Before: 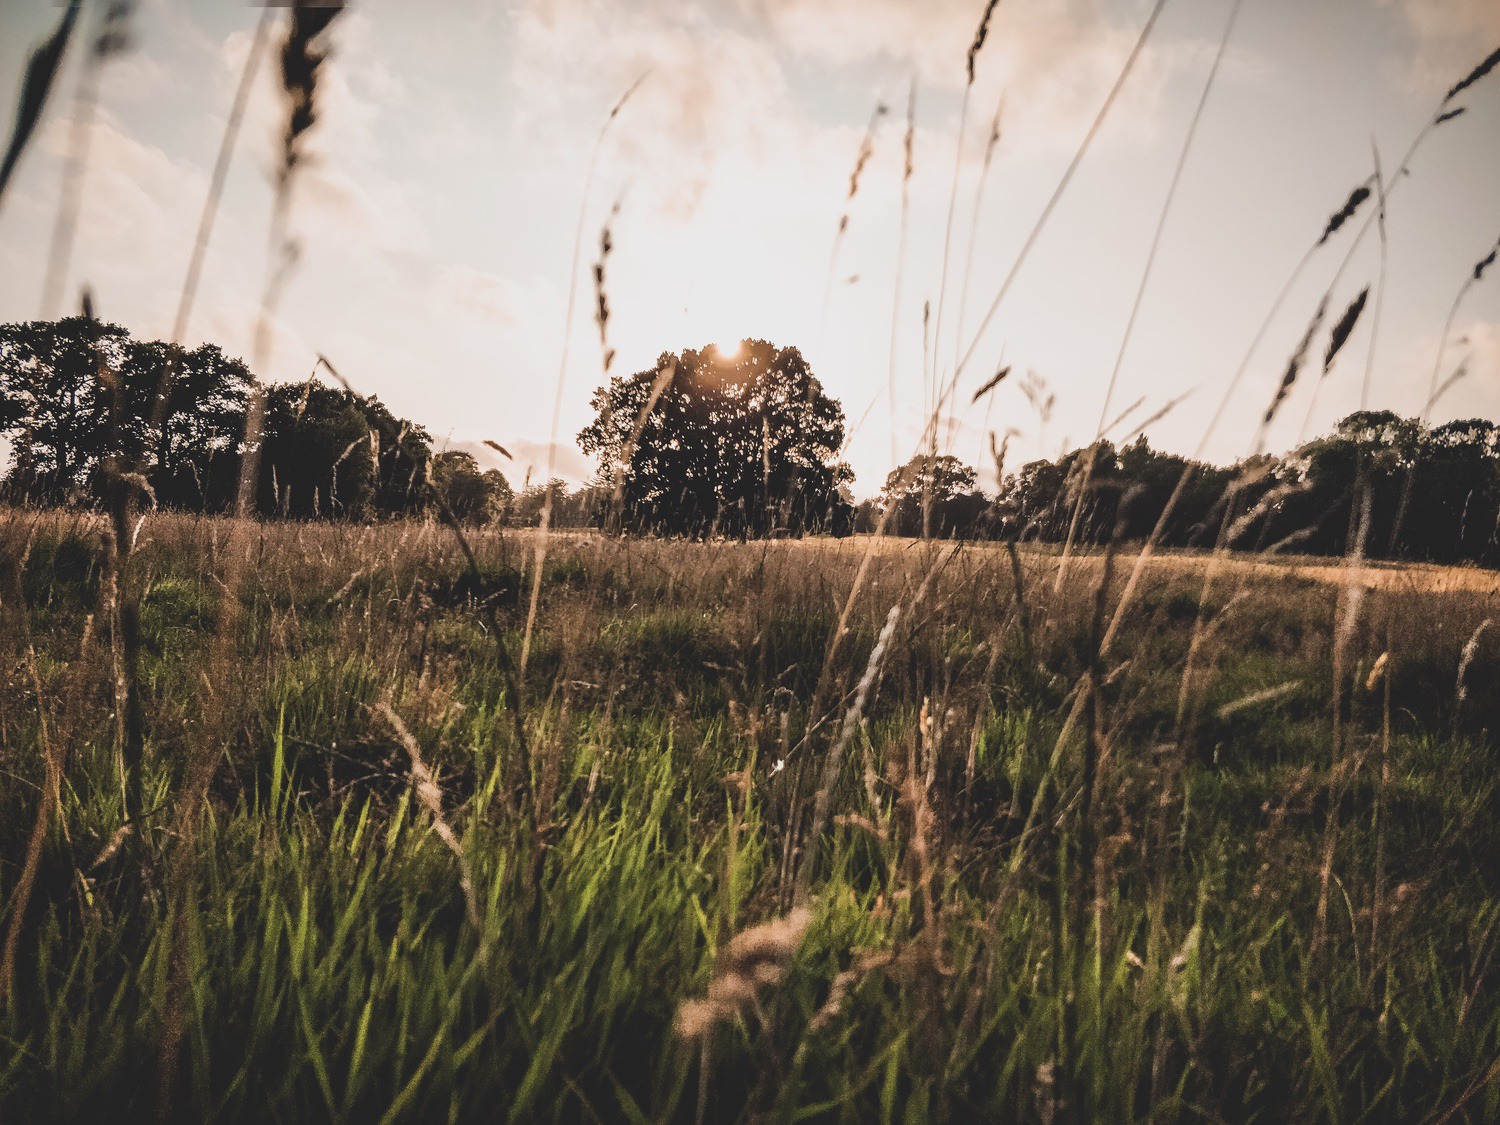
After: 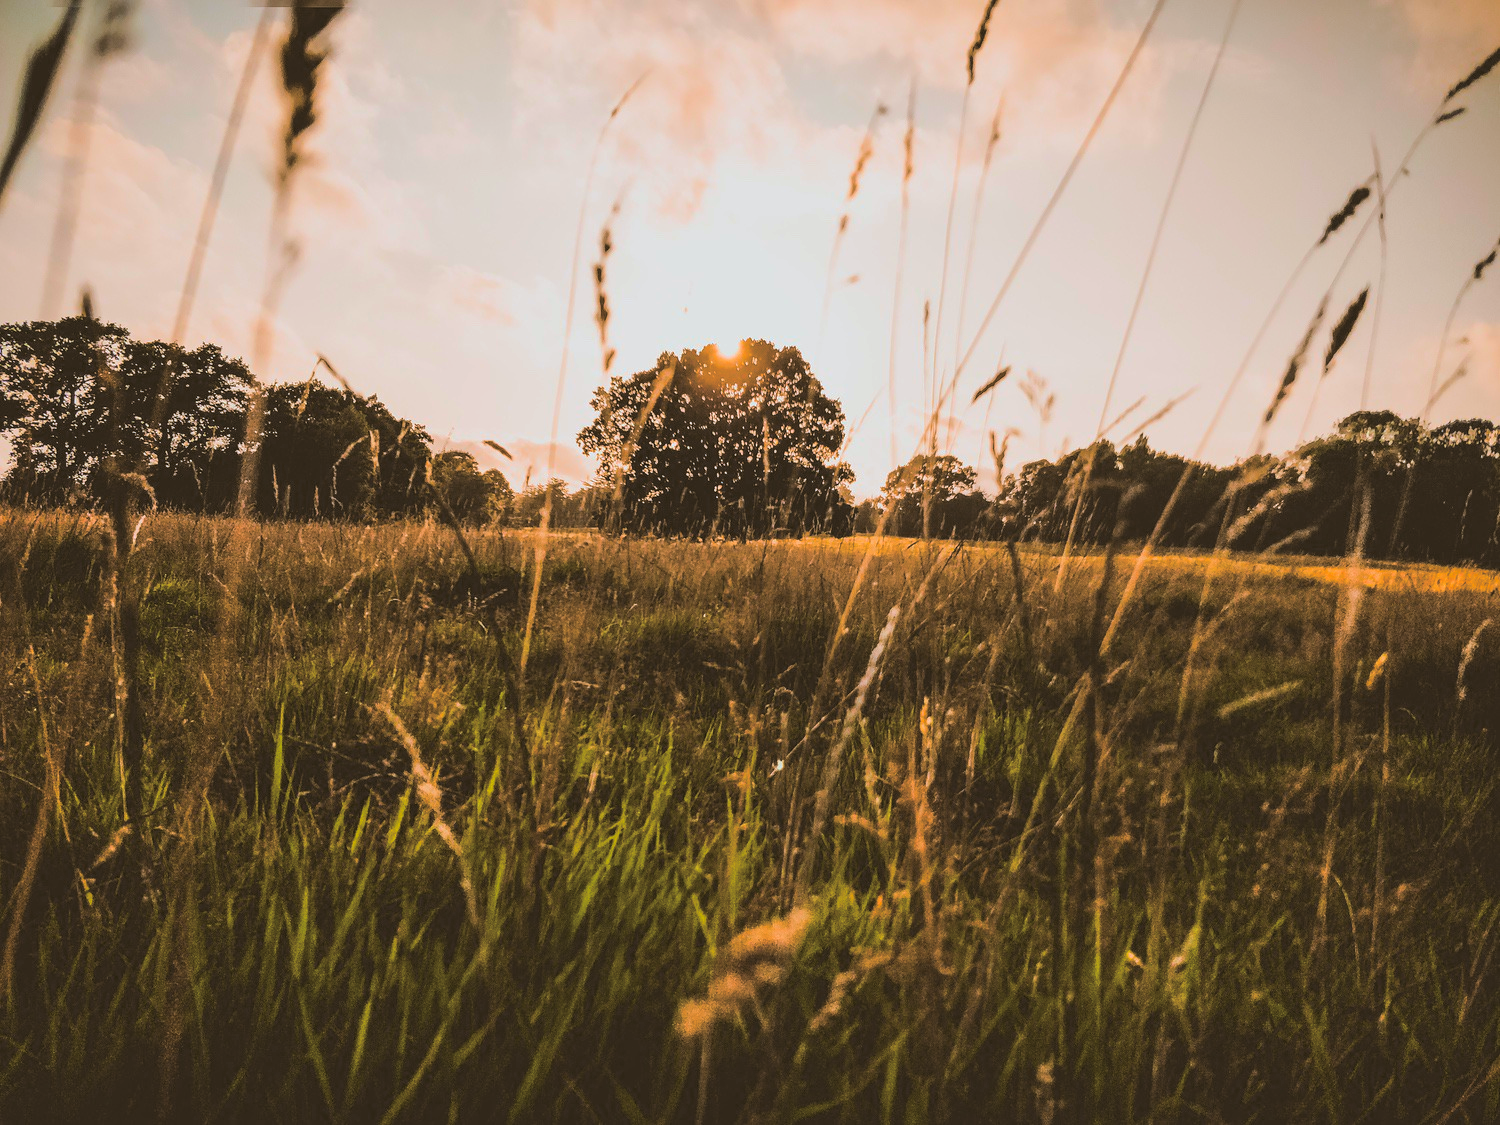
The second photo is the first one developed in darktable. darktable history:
split-toning: shadows › hue 37.98°, highlights › hue 185.58°, balance -55.261
base curve: curves: ch0 [(0, 0) (0.235, 0.266) (0.503, 0.496) (0.786, 0.72) (1, 1)]
color balance rgb: linear chroma grading › global chroma 23.15%, perceptual saturation grading › global saturation 28.7%, perceptual saturation grading › mid-tones 12.04%, perceptual saturation grading › shadows 10.19%, global vibrance 22.22%
